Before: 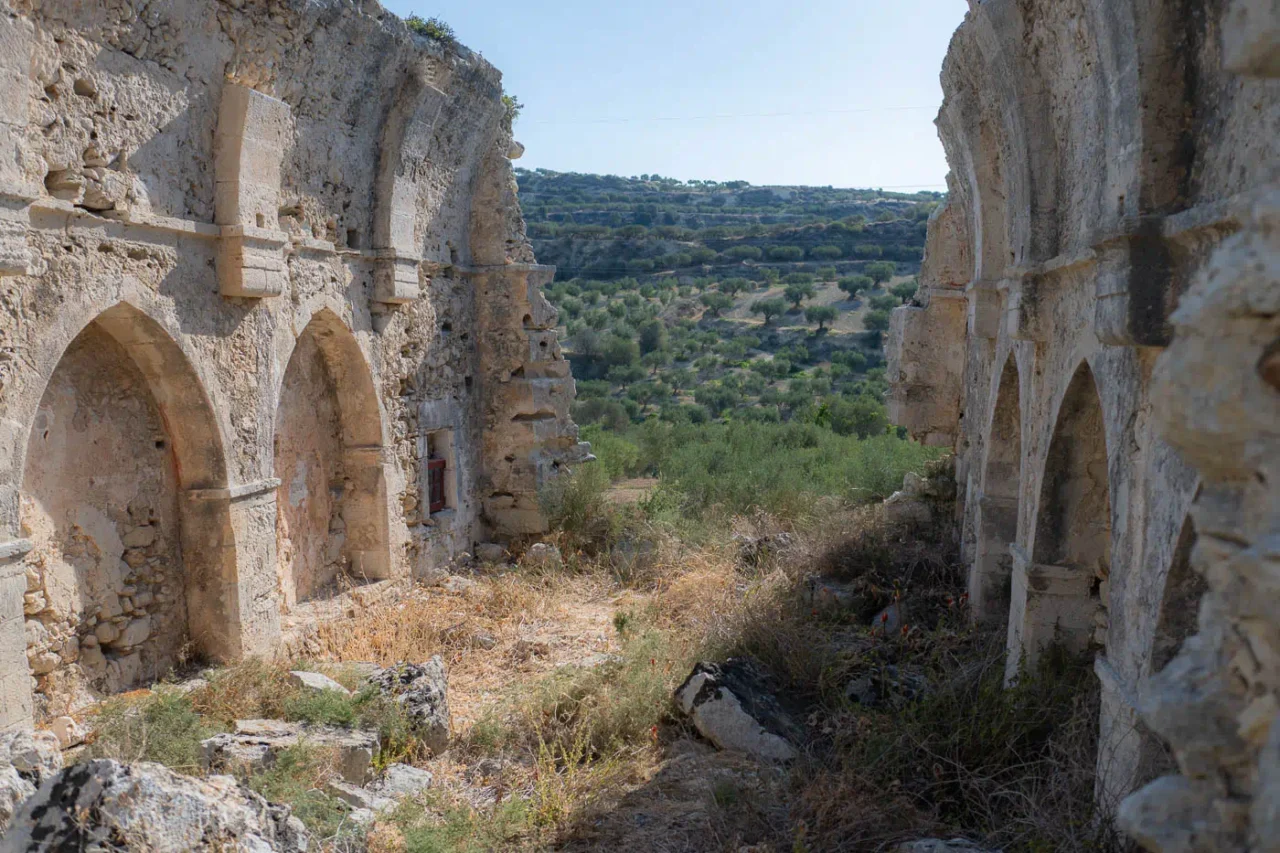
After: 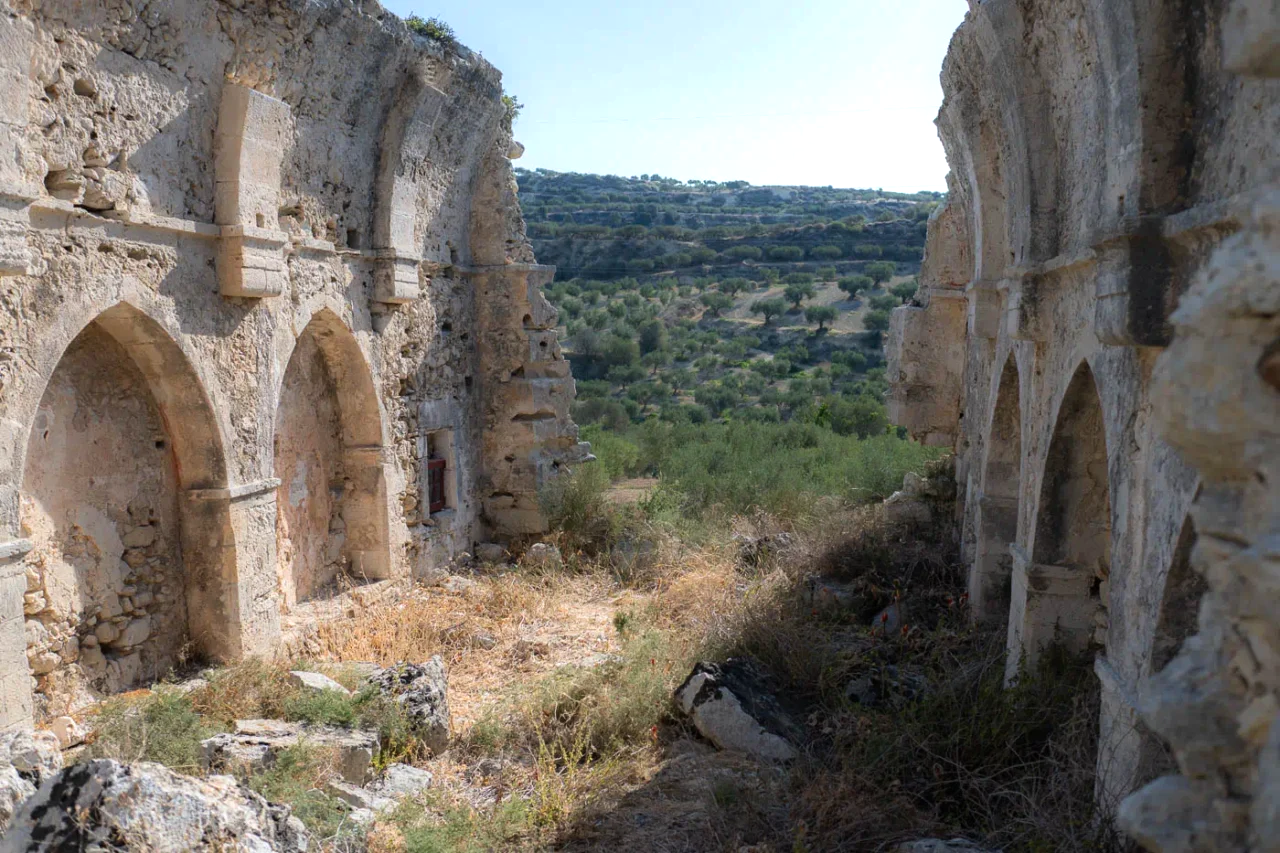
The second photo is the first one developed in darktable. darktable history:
tone equalizer: -8 EV -0.377 EV, -7 EV -0.407 EV, -6 EV -0.298 EV, -5 EV -0.24 EV, -3 EV 0.234 EV, -2 EV 0.331 EV, -1 EV 0.404 EV, +0 EV 0.438 EV, smoothing diameter 2.13%, edges refinement/feathering 20.11, mask exposure compensation -1.57 EV, filter diffusion 5
